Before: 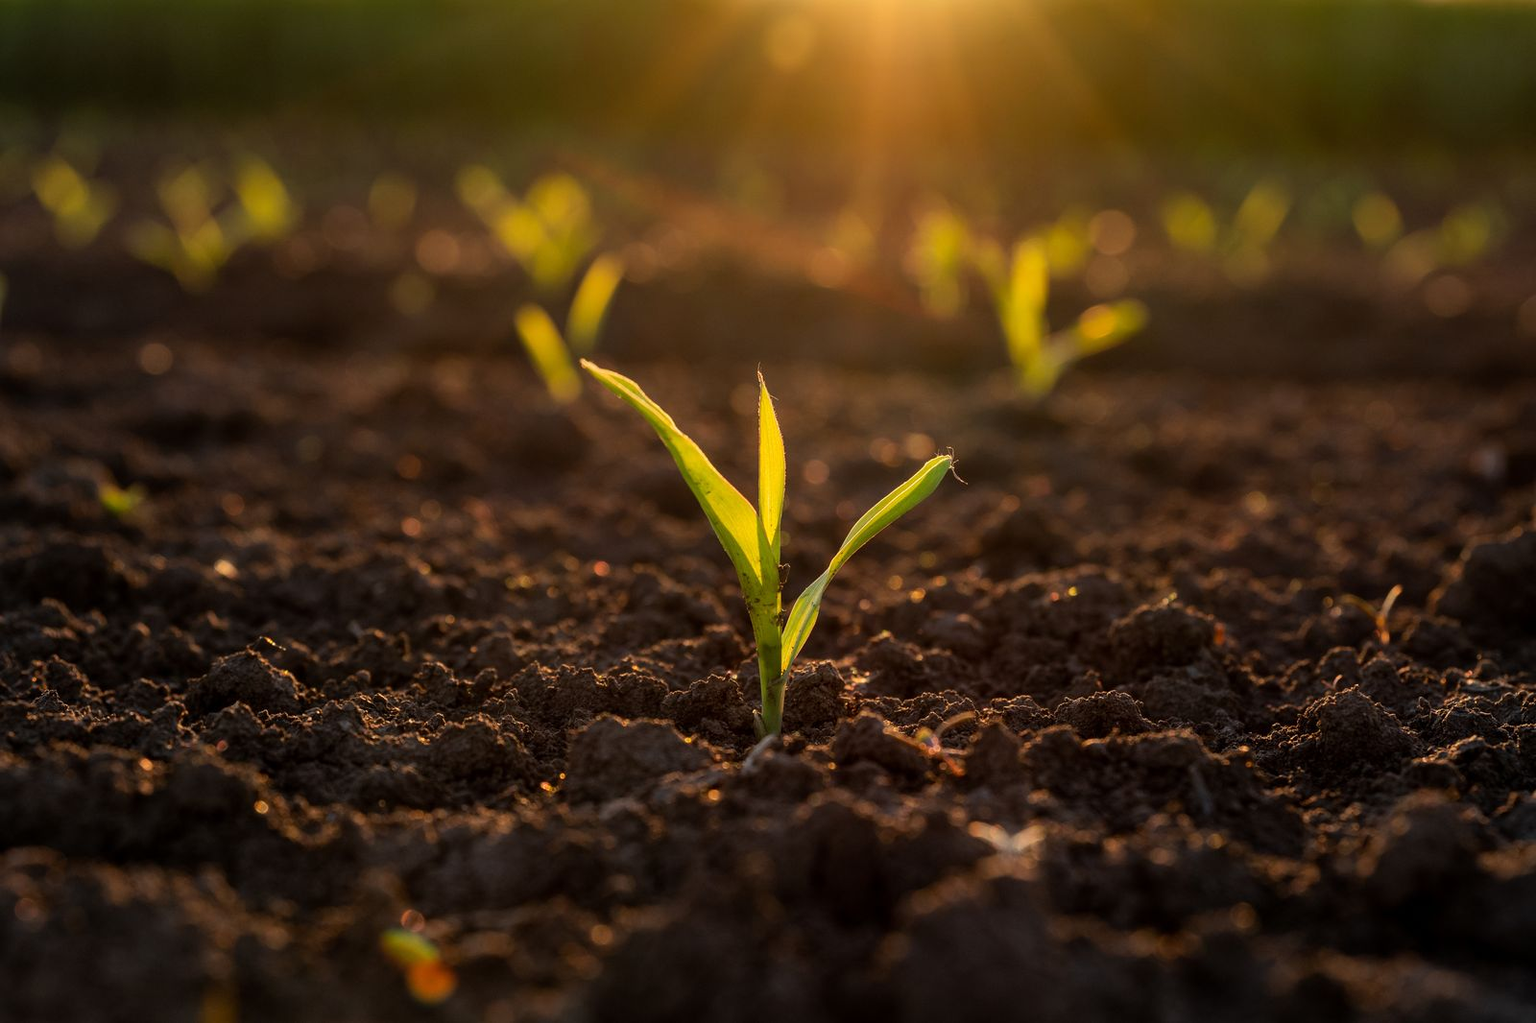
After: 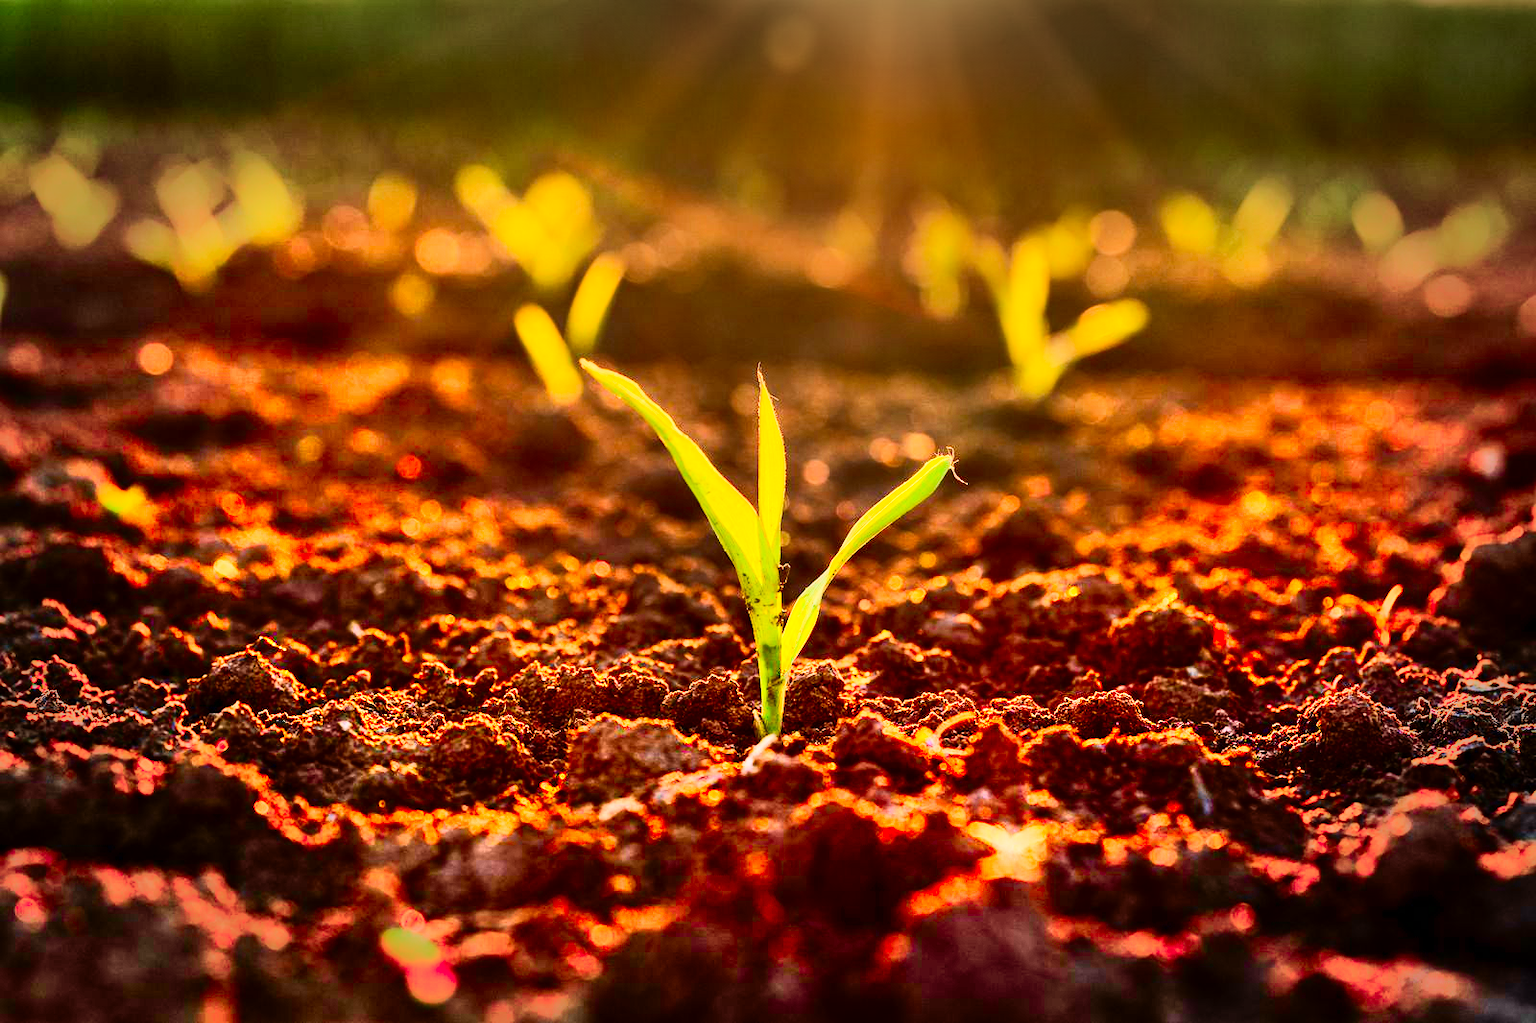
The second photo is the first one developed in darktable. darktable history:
contrast brightness saturation: contrast 0.21, brightness -0.11, saturation 0.21
shadows and highlights: radius 123.98, shadows 100, white point adjustment -3, highlights -100, highlights color adjustment 89.84%, soften with gaussian
vignetting: fall-off start 66.7%, fall-off radius 39.74%, brightness -0.576, saturation -0.258, automatic ratio true, width/height ratio 0.671, dithering 16-bit output
